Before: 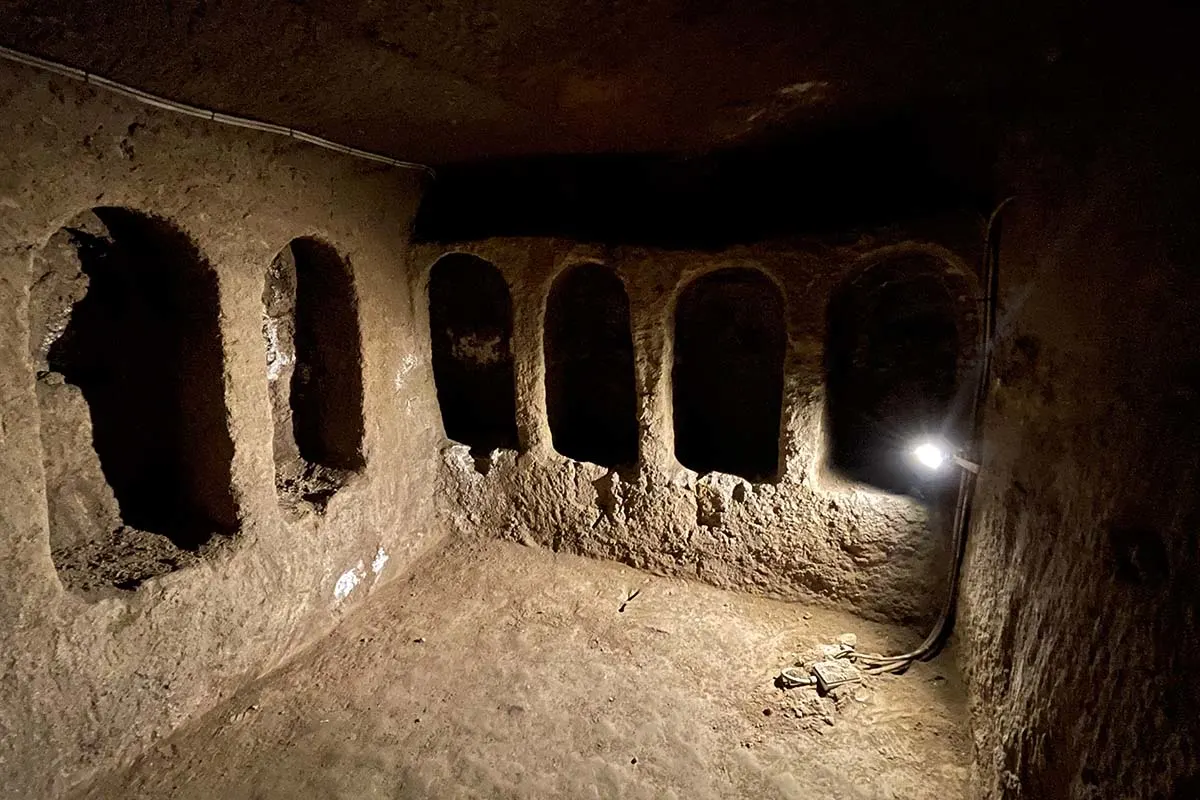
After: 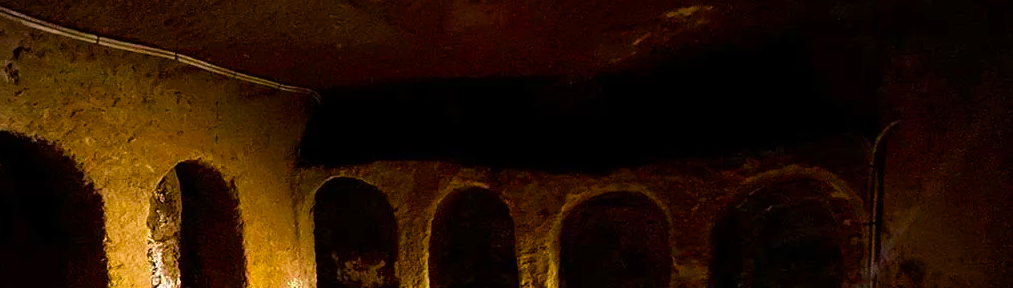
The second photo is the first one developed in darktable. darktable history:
vignetting: brightness -0.175, saturation -0.311
crop and rotate: left 9.644%, top 9.616%, right 5.929%, bottom 54.366%
color balance rgb: linear chroma grading › global chroma 49.652%, perceptual saturation grading › global saturation 19.531%, perceptual brilliance grading › global brilliance 3.413%
color correction: highlights a* 0.841, highlights b* 2.86, saturation 1.07
